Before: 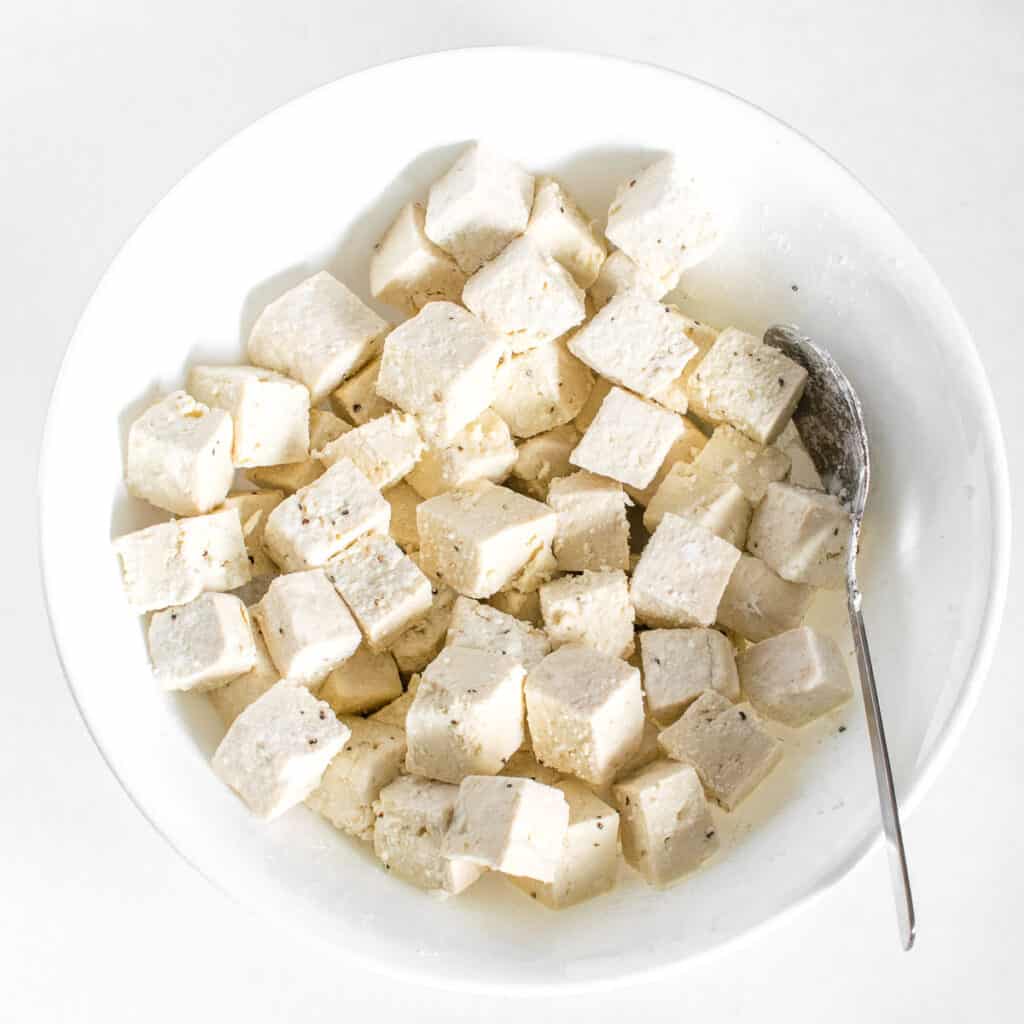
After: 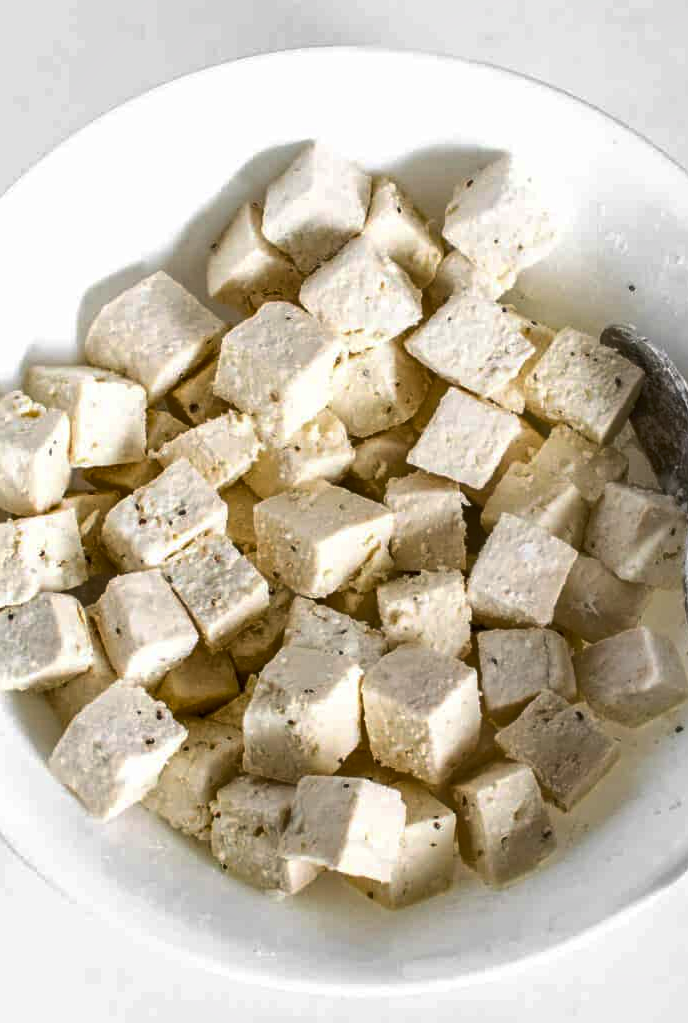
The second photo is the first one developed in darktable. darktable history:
base curve: curves: ch0 [(0, 0) (0.74, 0.67) (1, 1)], preserve colors none
crop and rotate: left 15.926%, right 16.81%
shadows and highlights: radius 336.95, shadows 29.04, soften with gaussian
